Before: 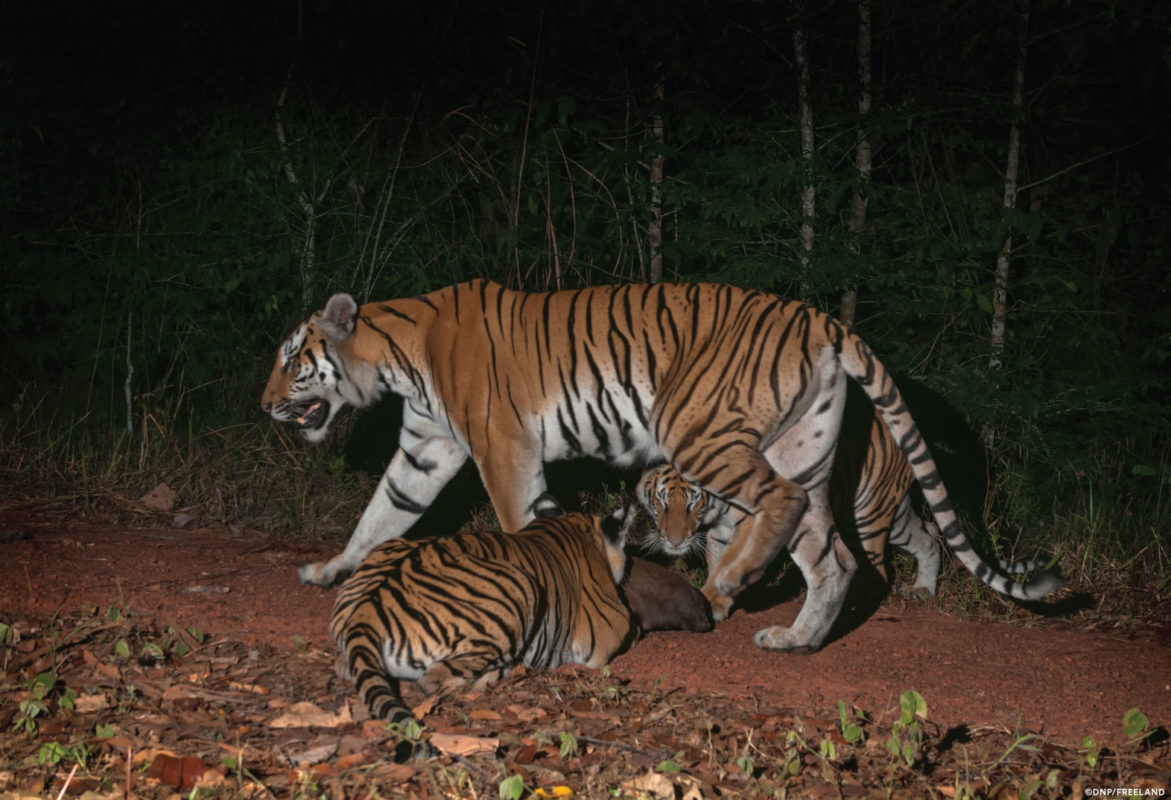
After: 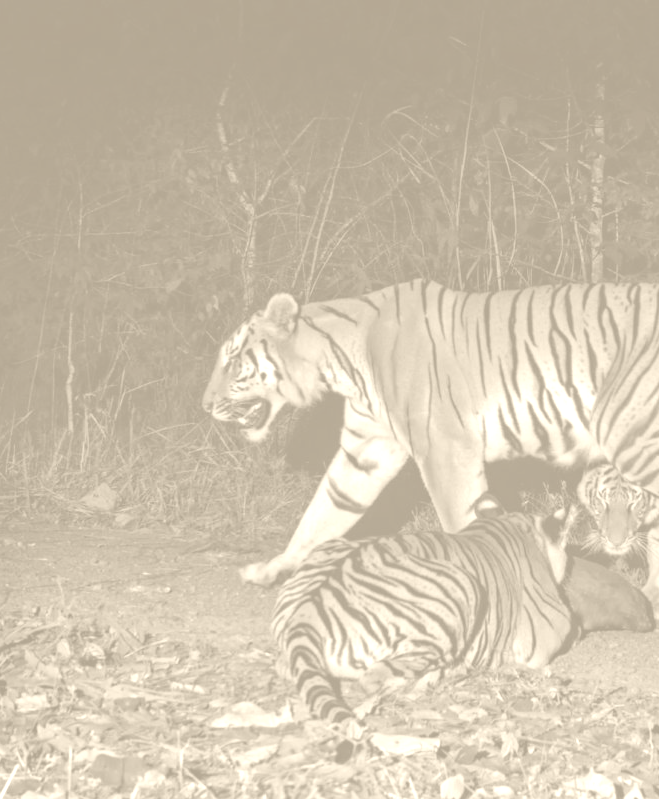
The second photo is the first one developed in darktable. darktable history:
crop: left 5.114%, right 38.589%
colorize: hue 36°, saturation 71%, lightness 80.79%
local contrast: mode bilateral grid, contrast 30, coarseness 25, midtone range 0.2
